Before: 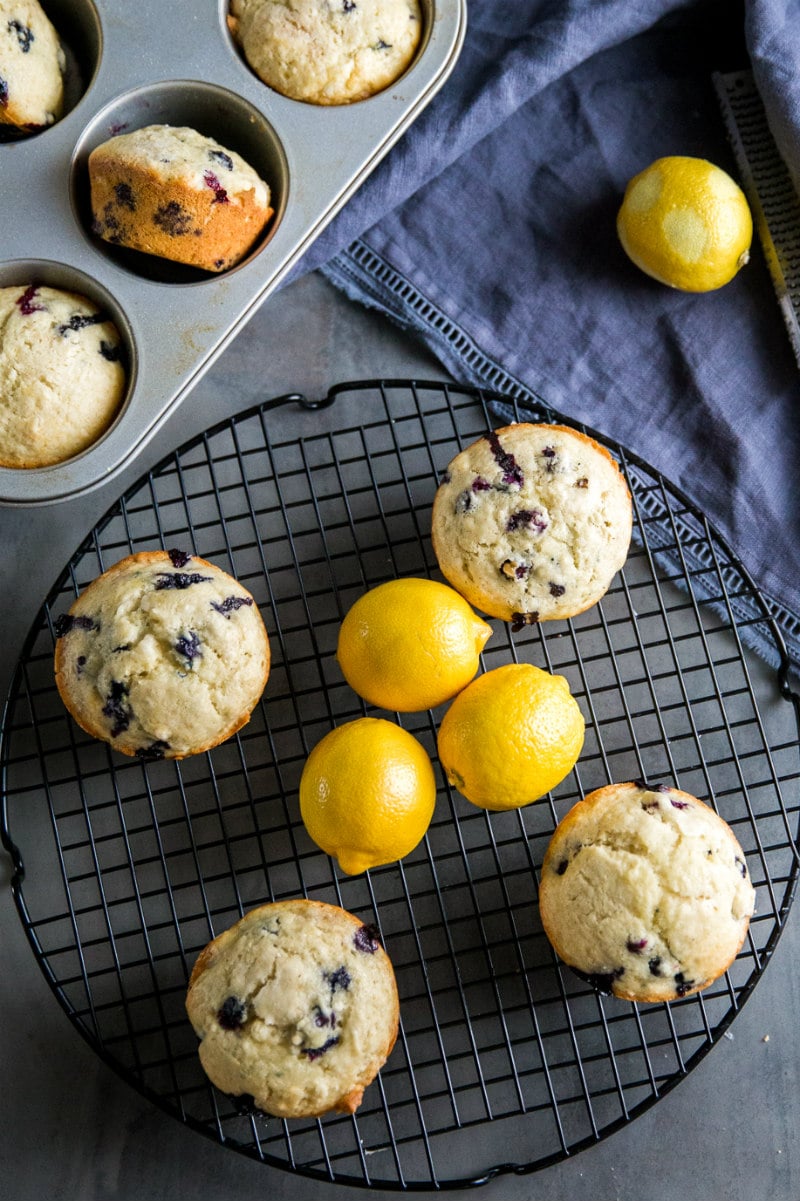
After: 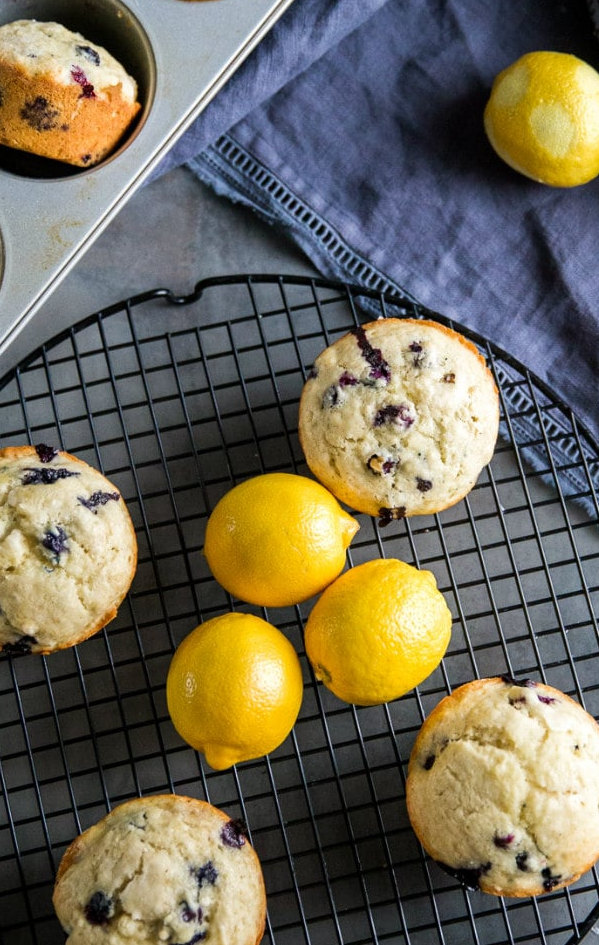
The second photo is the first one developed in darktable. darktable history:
crop: left 16.691%, top 8.759%, right 8.378%, bottom 12.522%
